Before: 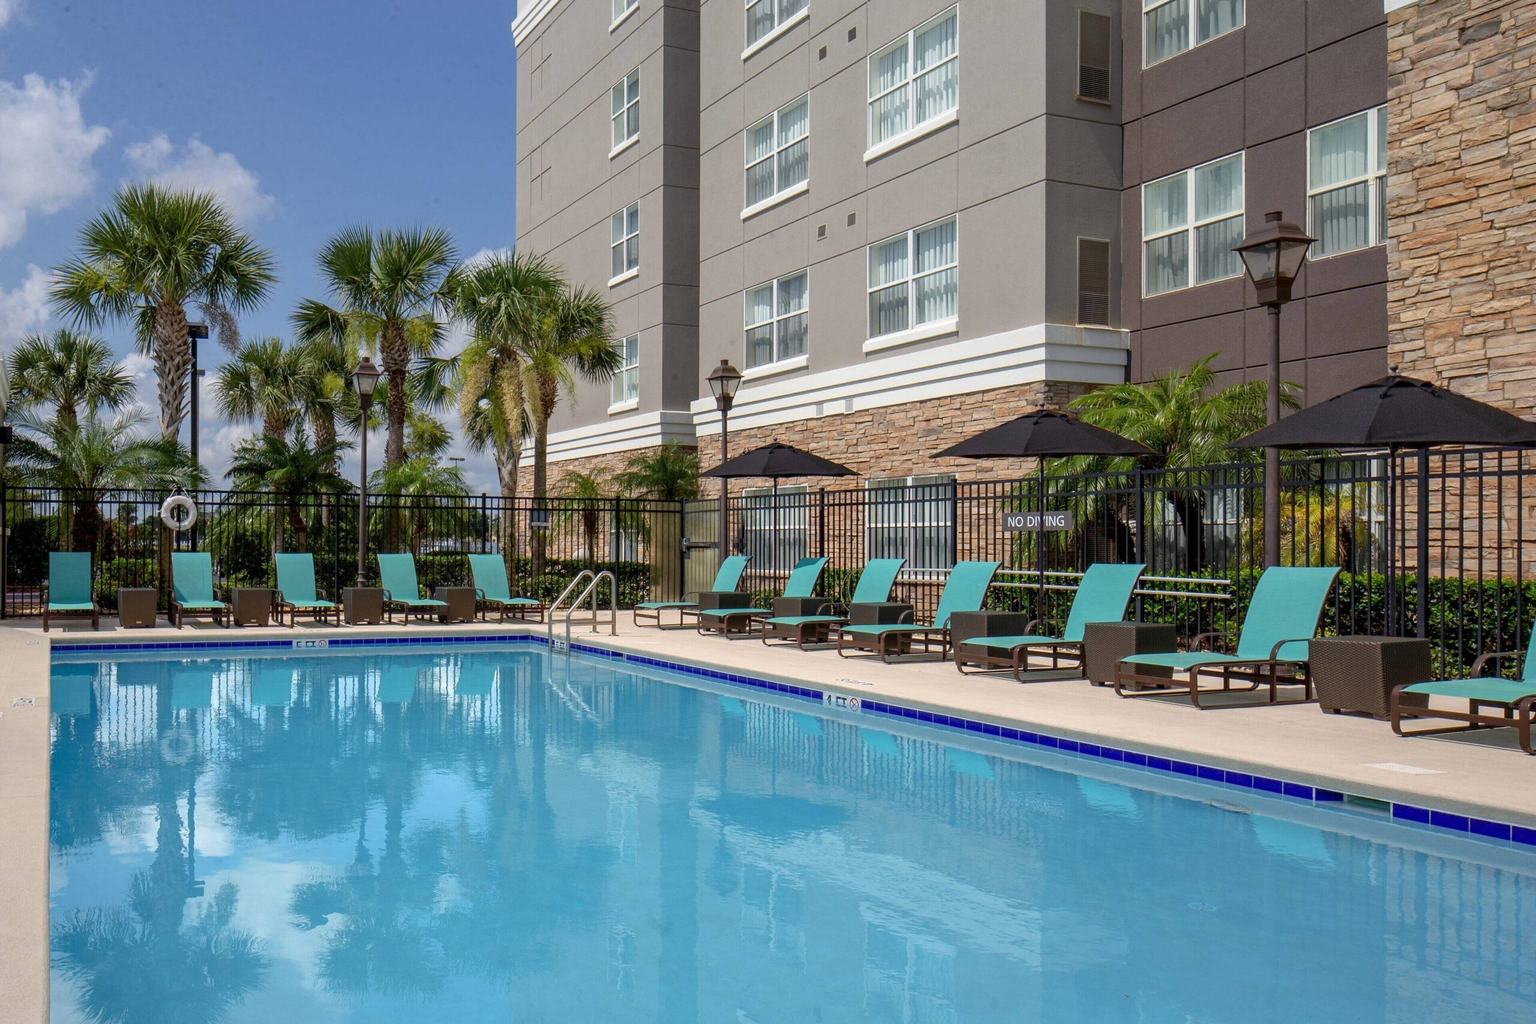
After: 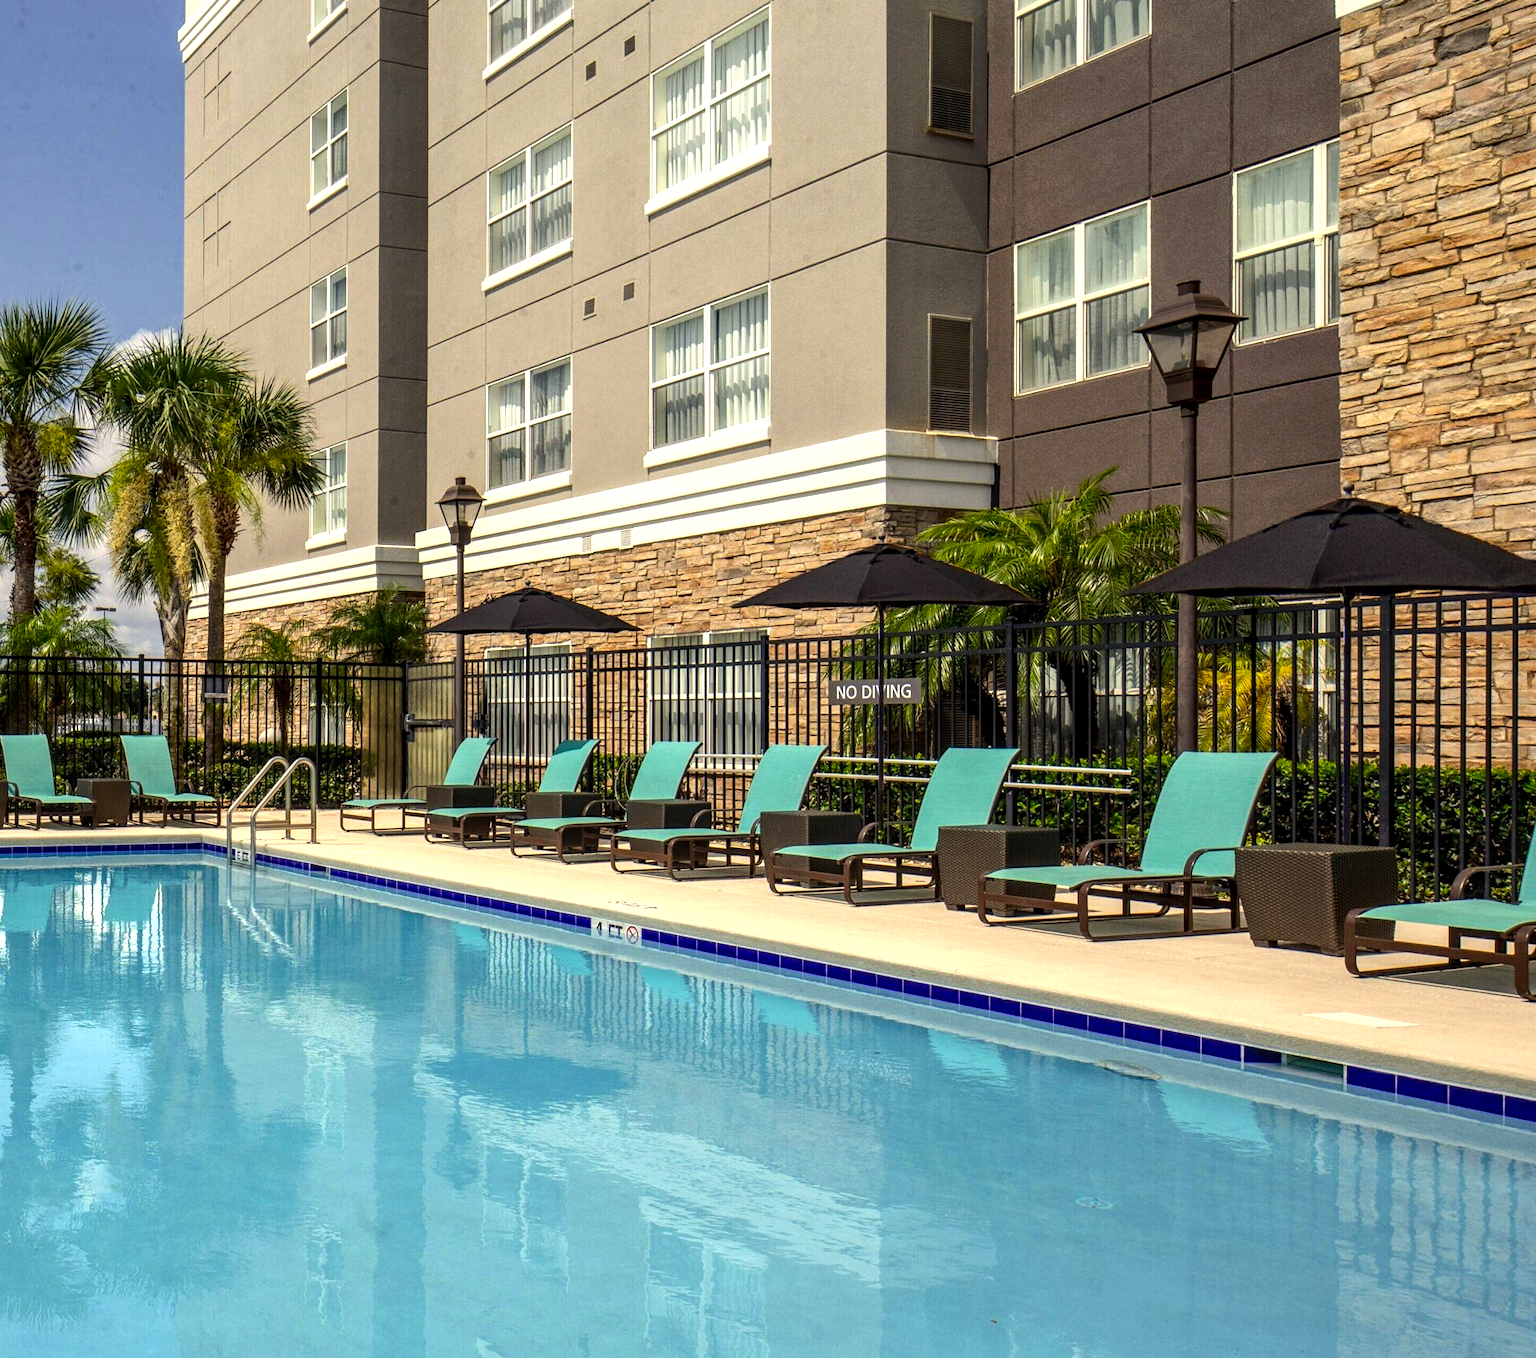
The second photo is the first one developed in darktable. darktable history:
color correction: highlights a* 1.39, highlights b* 17.83
color balance rgb: perceptual saturation grading › global saturation 8.89%, saturation formula JzAzBz (2021)
local contrast: on, module defaults
crop and rotate: left 24.6%
tone equalizer: -8 EV -0.75 EV, -7 EV -0.7 EV, -6 EV -0.6 EV, -5 EV -0.4 EV, -3 EV 0.4 EV, -2 EV 0.6 EV, -1 EV 0.7 EV, +0 EV 0.75 EV, edges refinement/feathering 500, mask exposure compensation -1.57 EV, preserve details no
